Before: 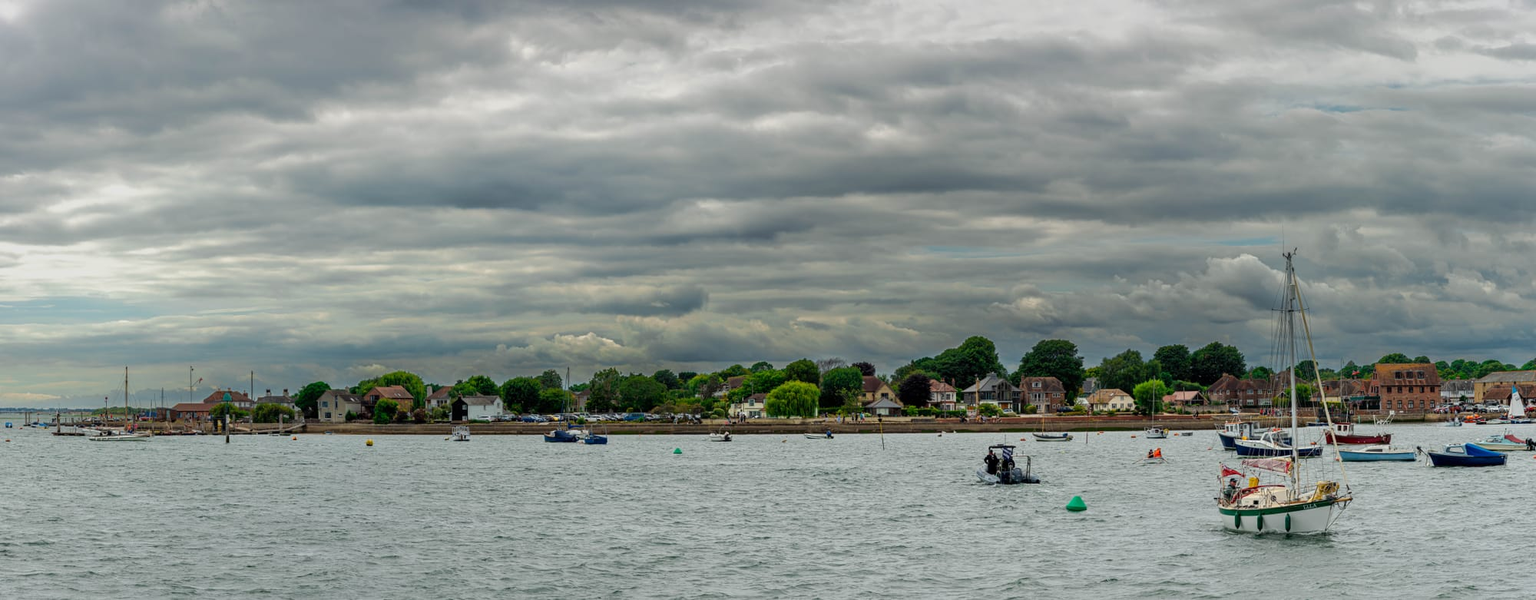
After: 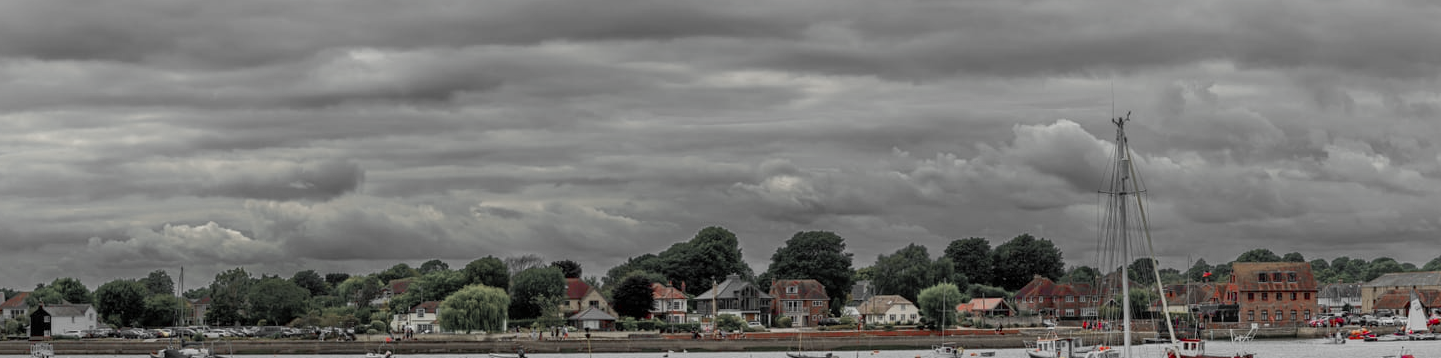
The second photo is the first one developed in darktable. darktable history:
color zones: curves: ch1 [(0, 0.831) (0.08, 0.771) (0.157, 0.268) (0.241, 0.207) (0.562, -0.005) (0.714, -0.013) (0.876, 0.01) (1, 0.831)]
crop and rotate: left 27.938%, top 27.046%, bottom 27.046%
shadows and highlights: on, module defaults
